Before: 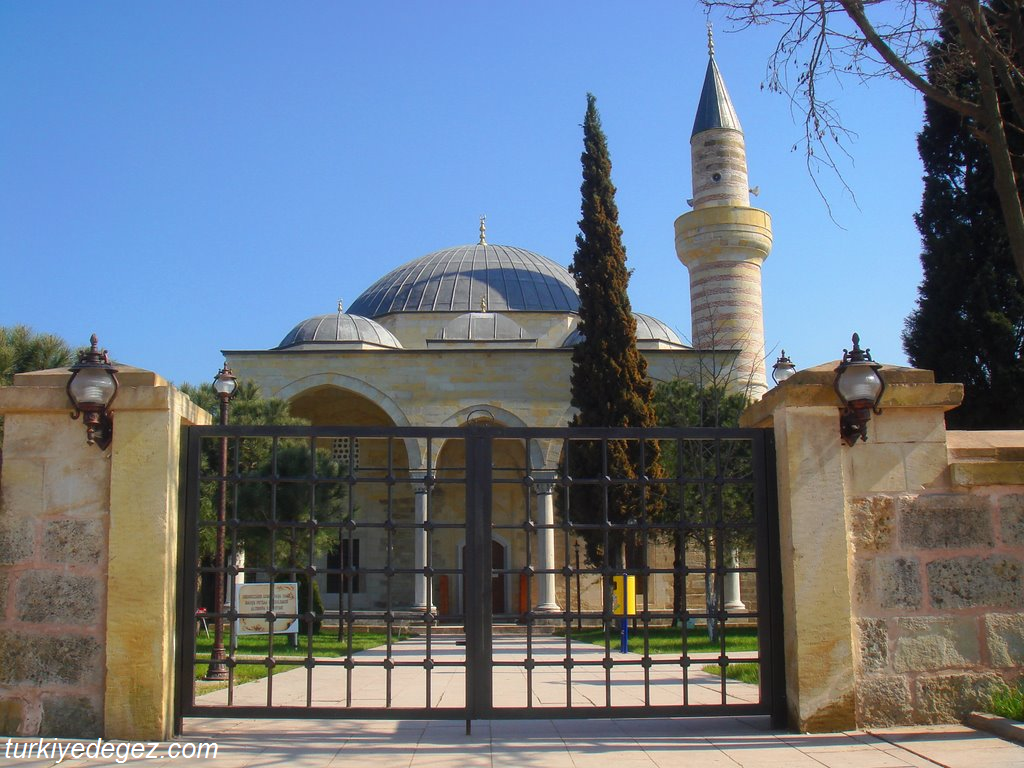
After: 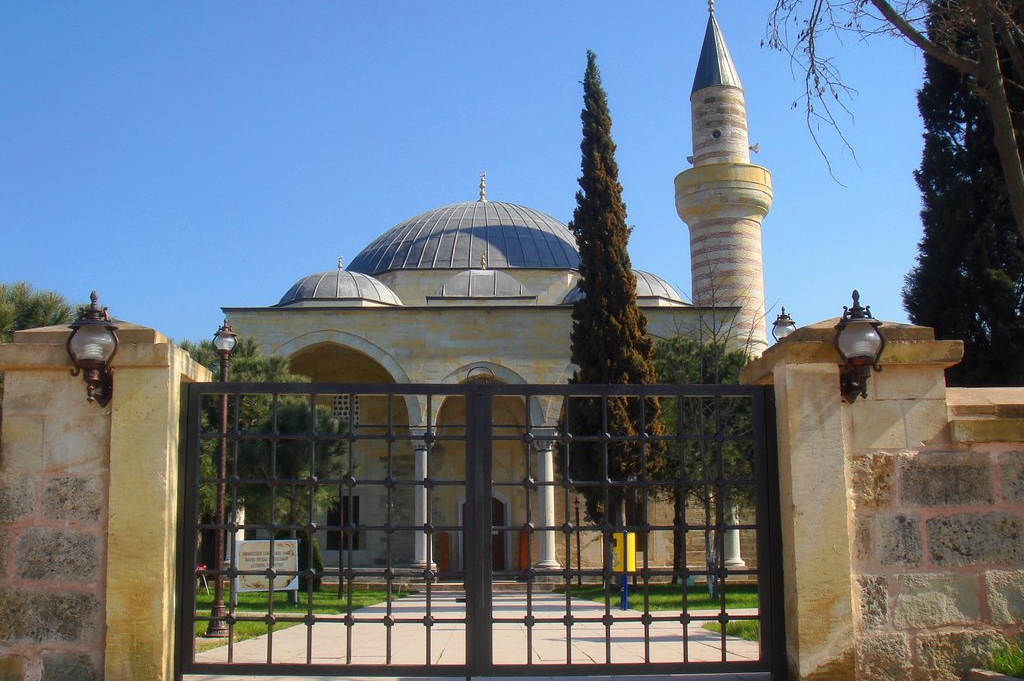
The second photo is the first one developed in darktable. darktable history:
local contrast: mode bilateral grid, contrast 20, coarseness 50, detail 120%, midtone range 0.2
crop and rotate: top 5.609%, bottom 5.609%
